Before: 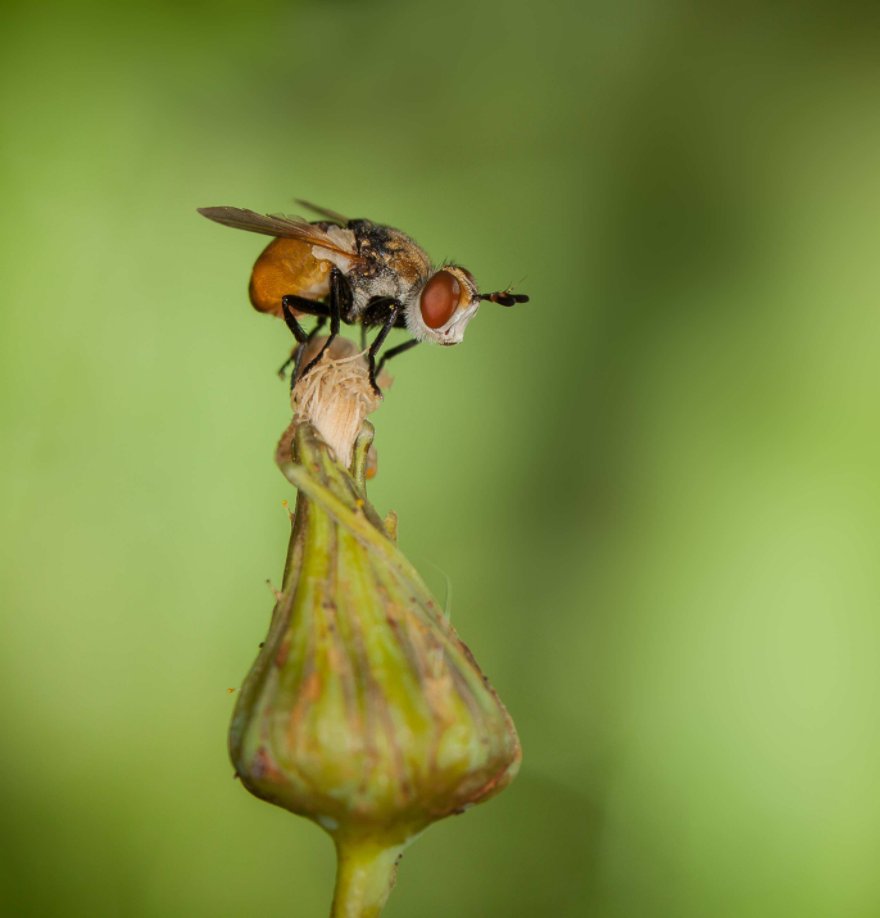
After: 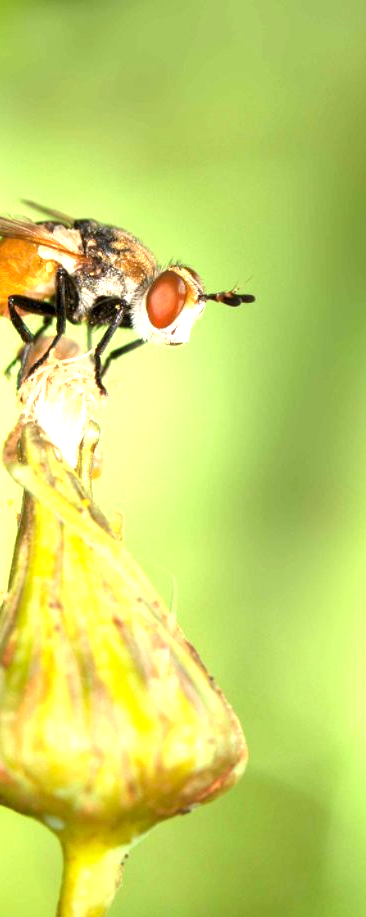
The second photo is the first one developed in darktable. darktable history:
exposure: black level correction 0.001, exposure 1.822 EV, compensate exposure bias true, compensate highlight preservation false
crop: left 31.229%, right 27.105%
